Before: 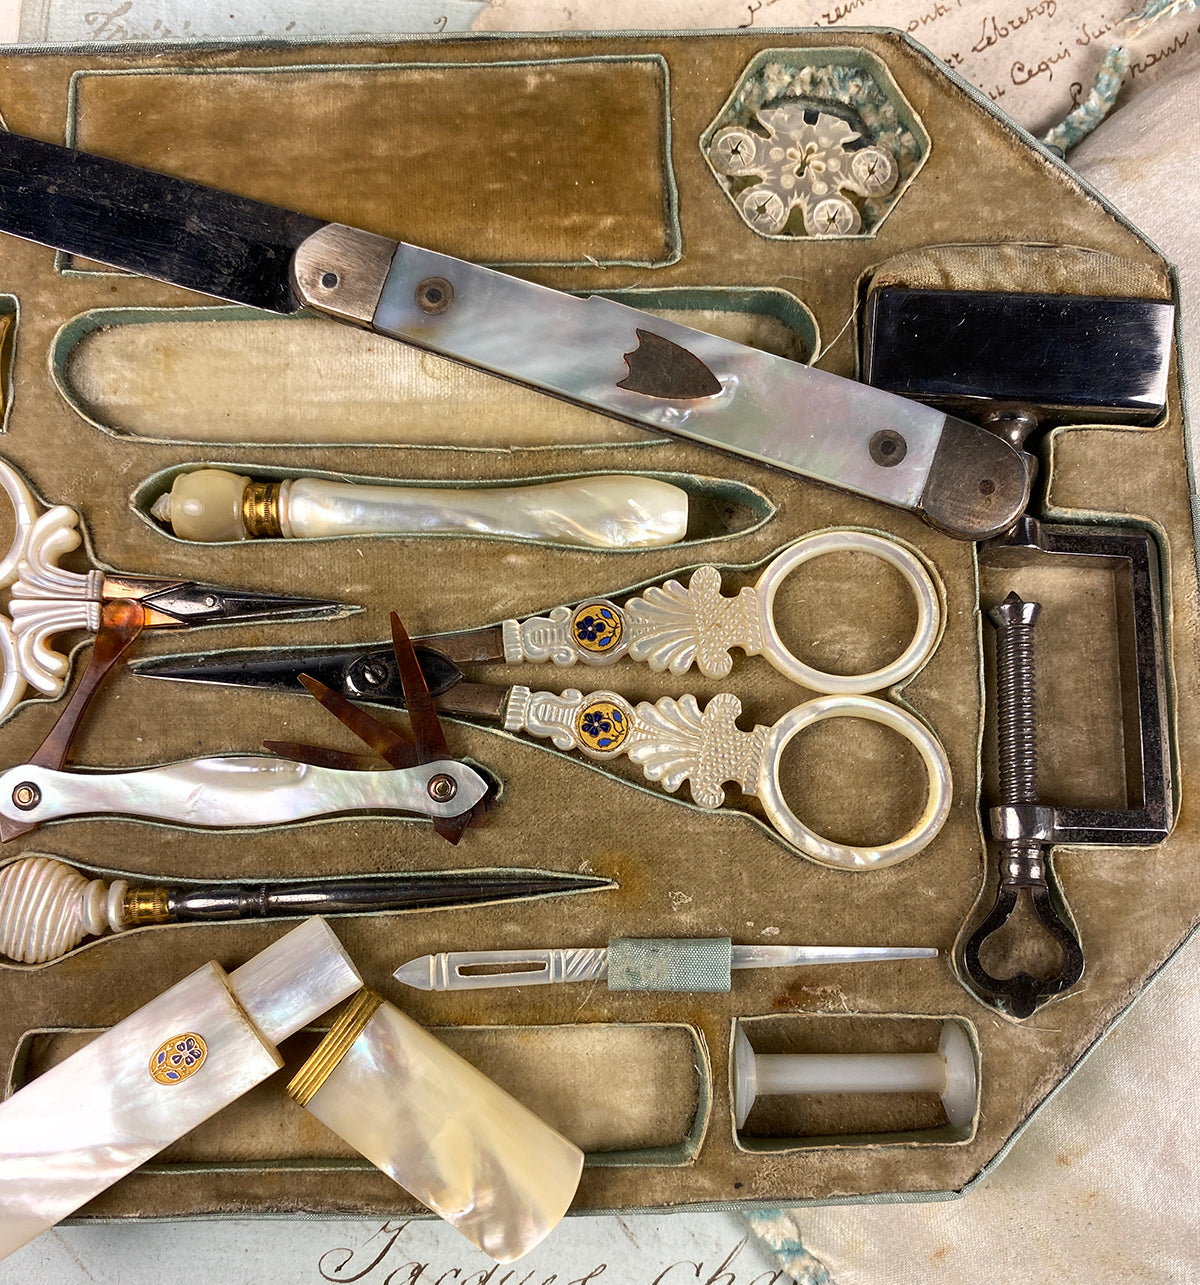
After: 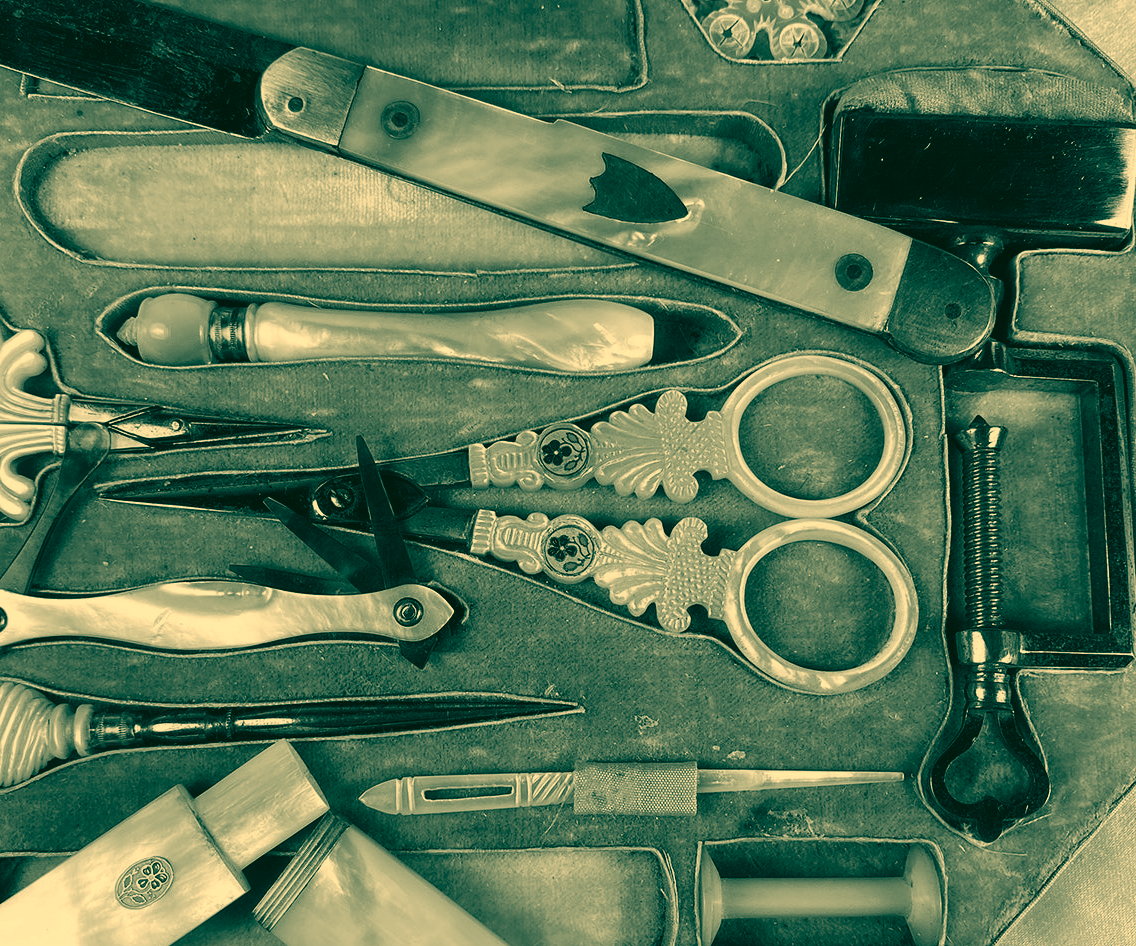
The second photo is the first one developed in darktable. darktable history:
crop and rotate: left 2.909%, top 13.709%, right 2.373%, bottom 12.642%
color correction: highlights a* 1.78, highlights b* 34.26, shadows a* -36.4, shadows b* -5.62
color balance rgb: shadows lift › chroma 2.039%, shadows lift › hue 217.08°, highlights gain › chroma 2.046%, highlights gain › hue 45.87°, perceptual saturation grading › global saturation 30.838%, global vibrance 6.903%, saturation formula JzAzBz (2021)
color calibration: output gray [0.267, 0.423, 0.261, 0], illuminant same as pipeline (D50), adaptation XYZ, x 0.345, y 0.357, temperature 5013.48 K
